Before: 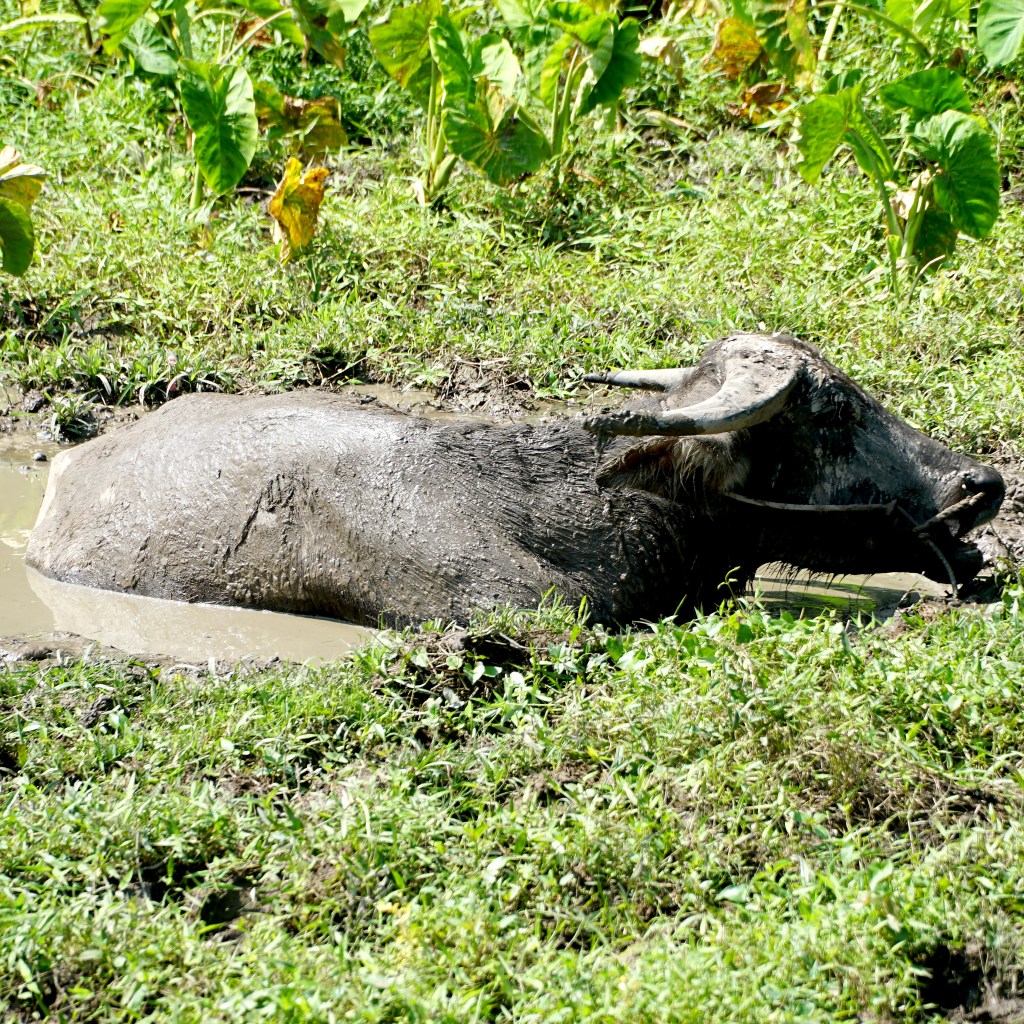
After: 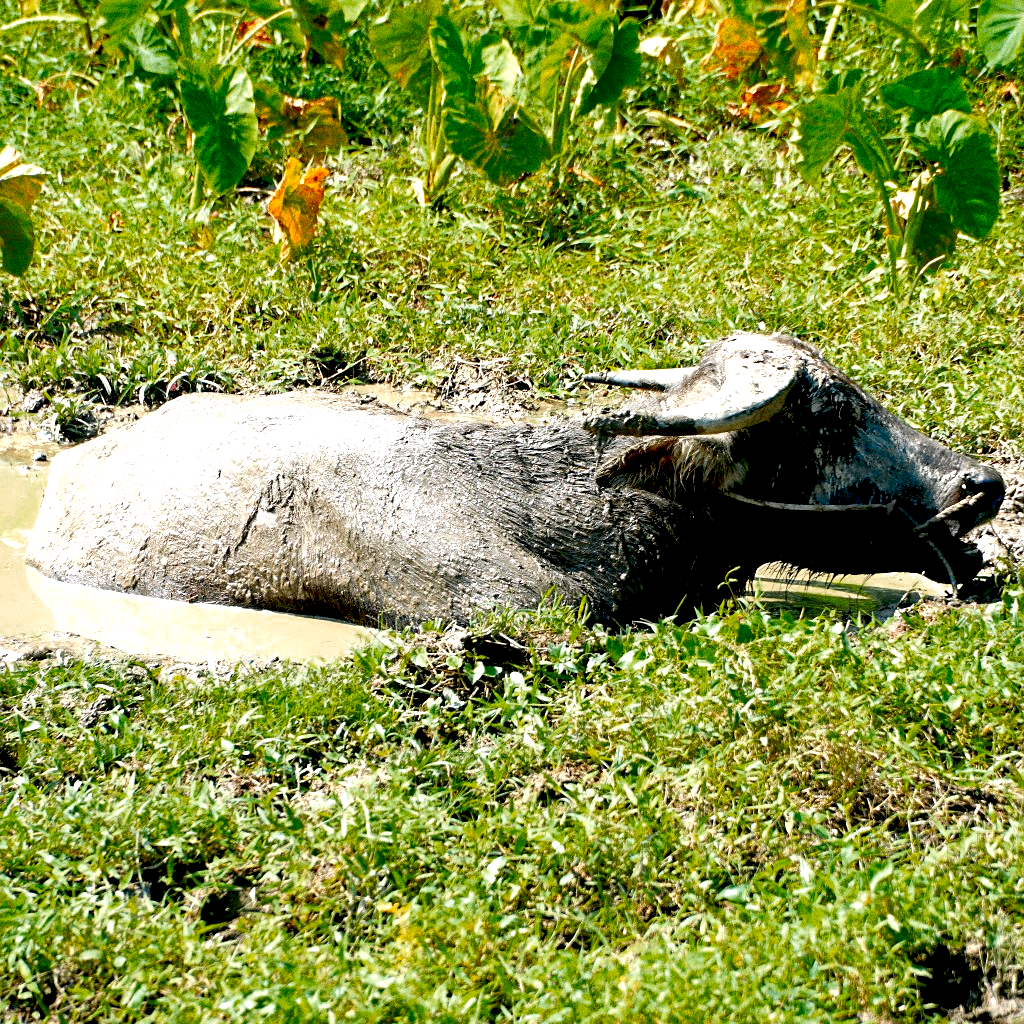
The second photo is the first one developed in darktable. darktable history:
shadows and highlights: shadows 25, highlights -25
color zones: curves: ch0 [(0, 0.553) (0.123, 0.58) (0.23, 0.419) (0.468, 0.155) (0.605, 0.132) (0.723, 0.063) (0.833, 0.172) (0.921, 0.468)]; ch1 [(0.025, 0.645) (0.229, 0.584) (0.326, 0.551) (0.537, 0.446) (0.599, 0.911) (0.708, 1) (0.805, 0.944)]; ch2 [(0.086, 0.468) (0.254, 0.464) (0.638, 0.564) (0.702, 0.592) (0.768, 0.564)]
exposure: black level correction 0.008, exposure 0.979 EV, compensate highlight preservation false
sharpen: amount 0.2
grain: coarseness 0.09 ISO, strength 40%
white balance: emerald 1
